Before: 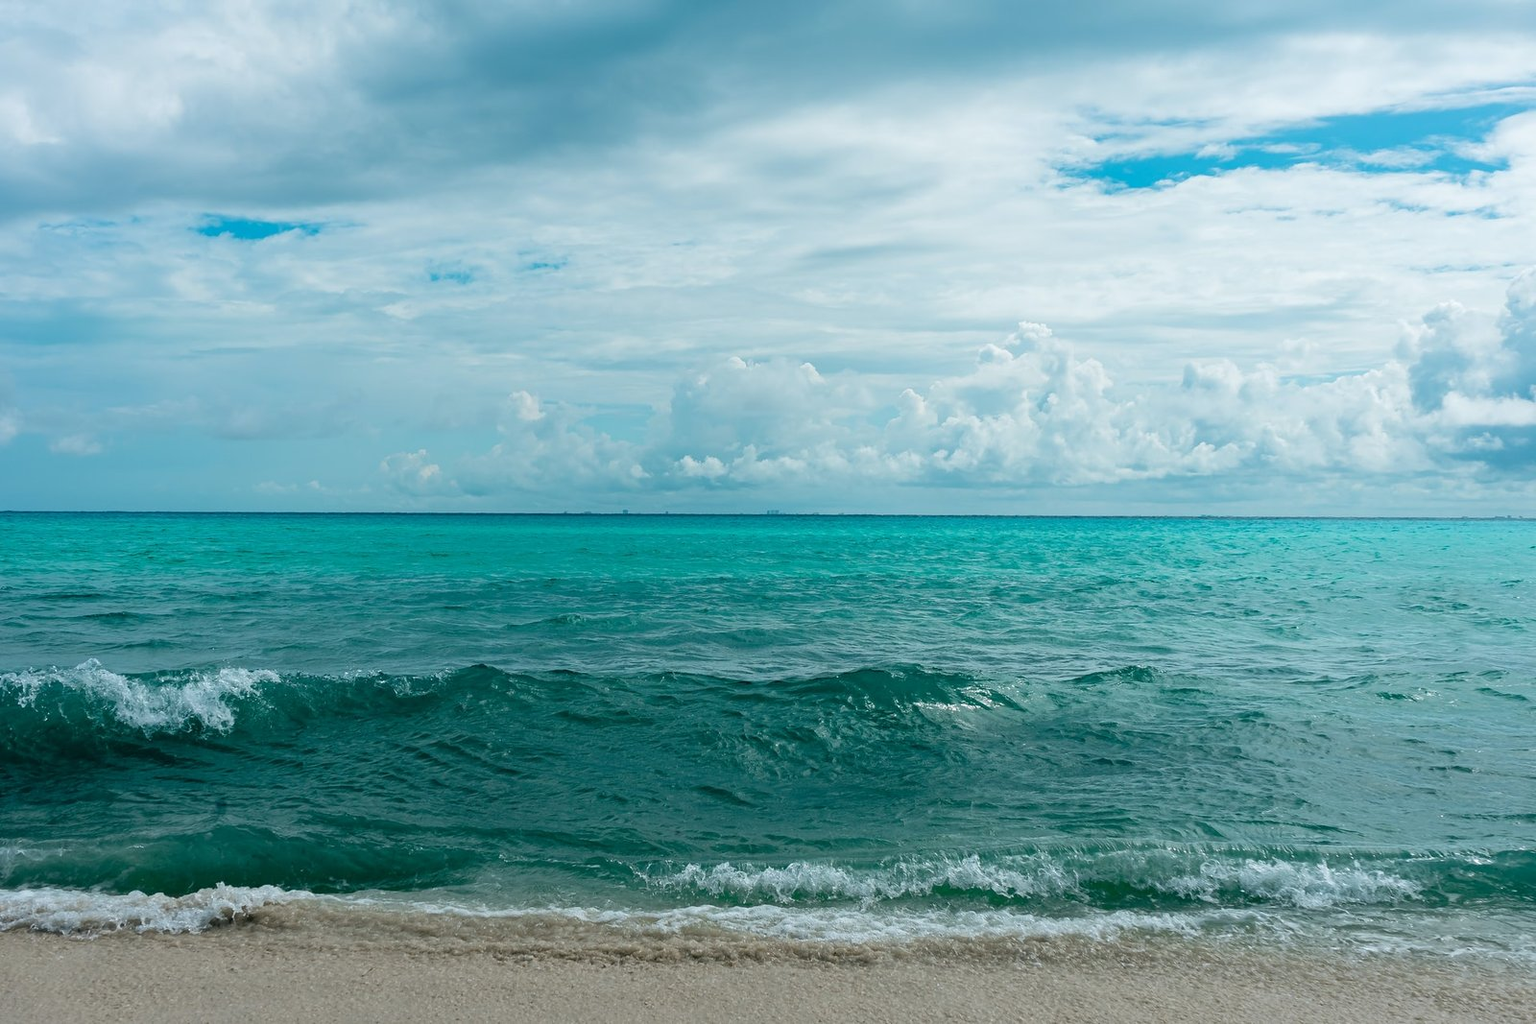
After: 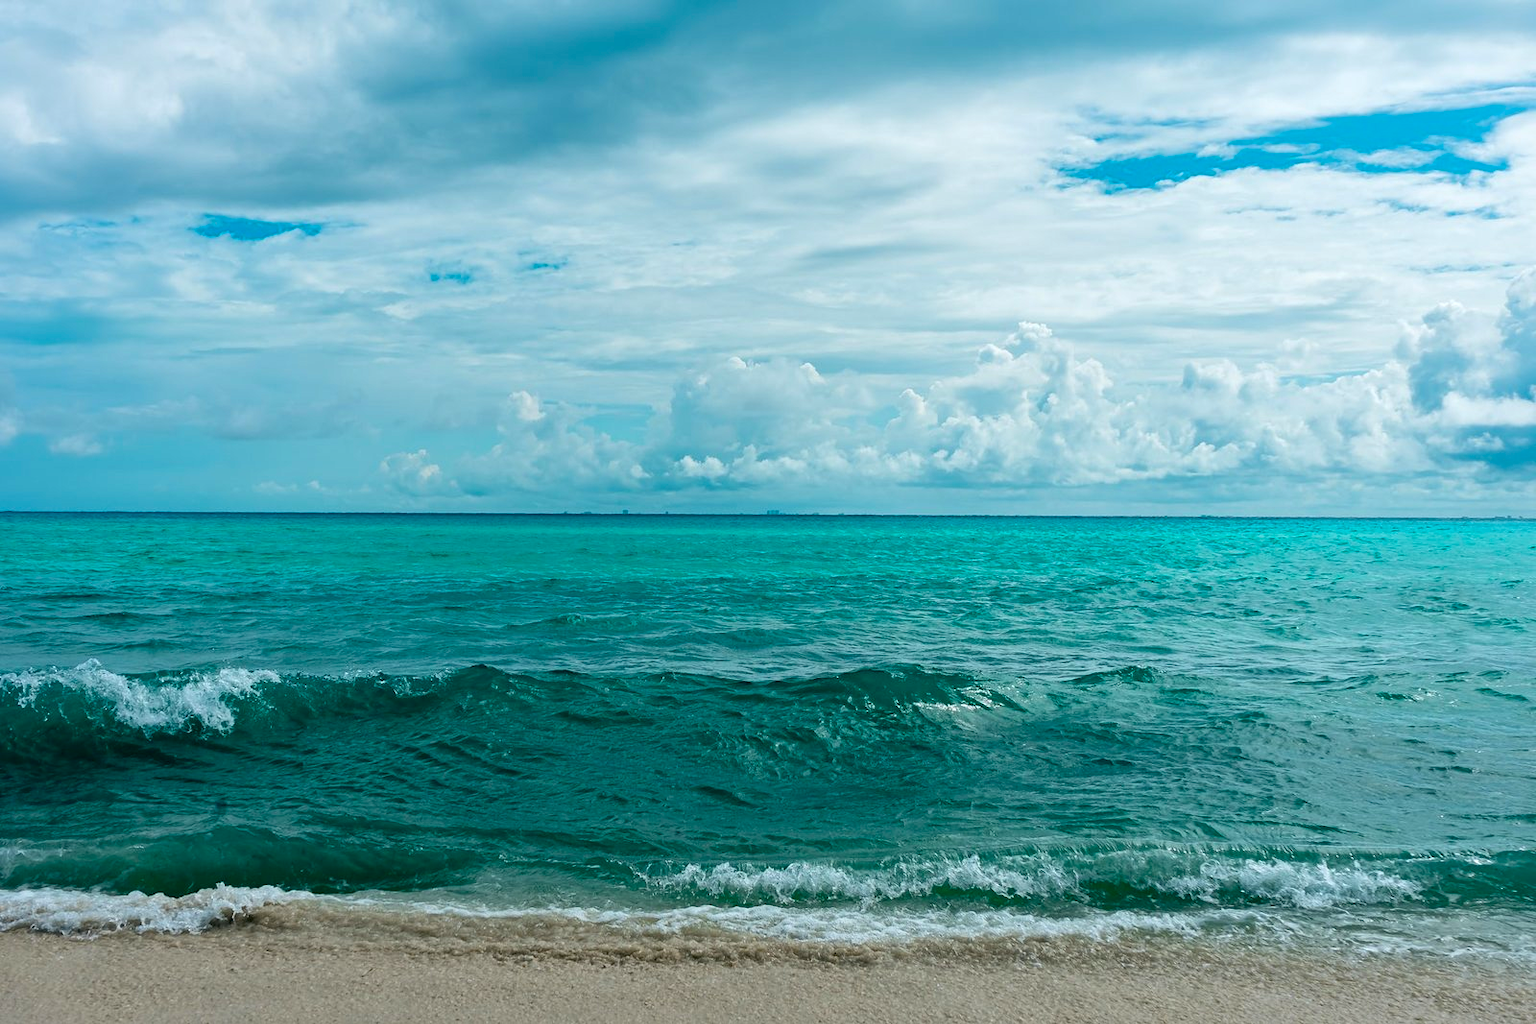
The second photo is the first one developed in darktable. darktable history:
color balance rgb: perceptual saturation grading › global saturation 20%, global vibrance 20%
local contrast: mode bilateral grid, contrast 20, coarseness 50, detail 130%, midtone range 0.2
